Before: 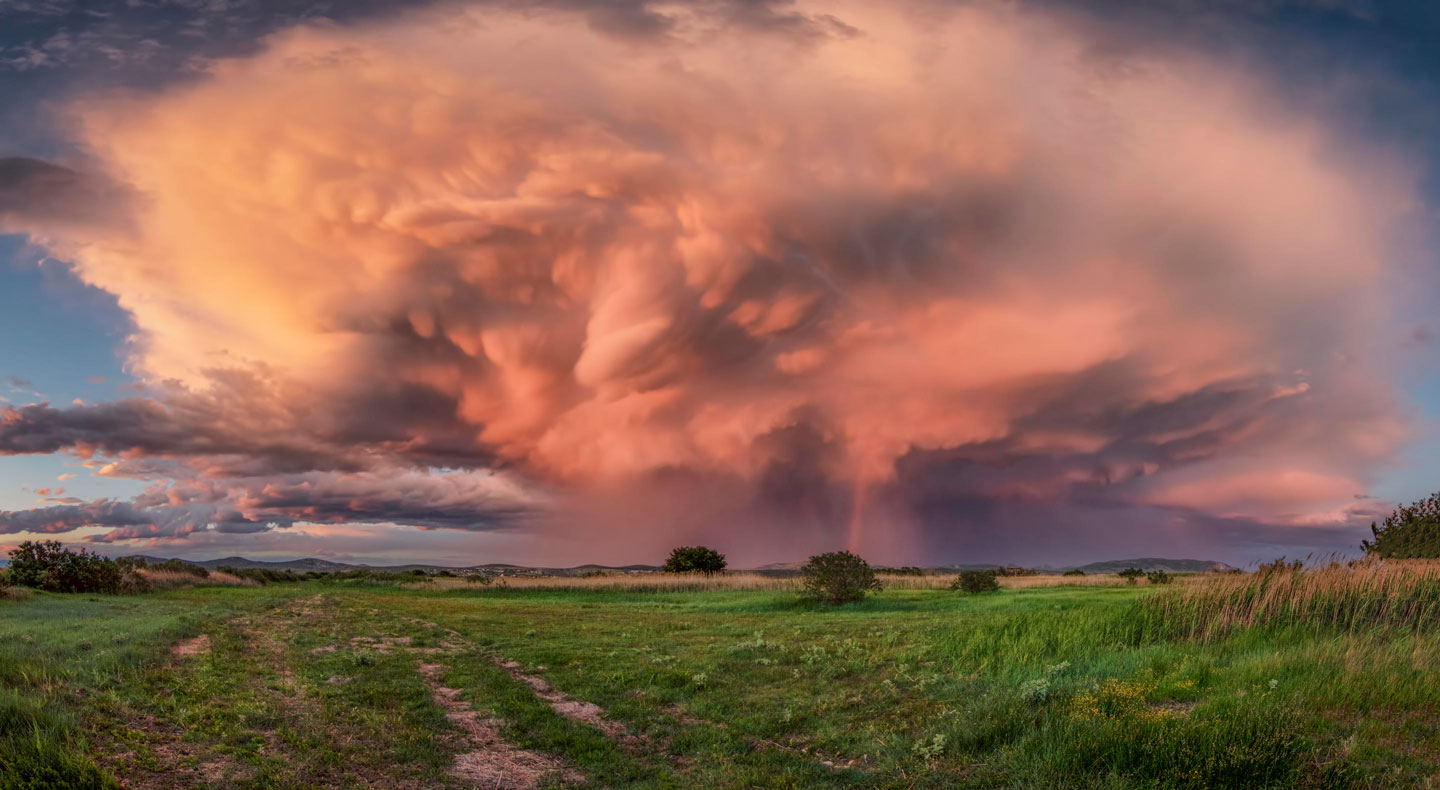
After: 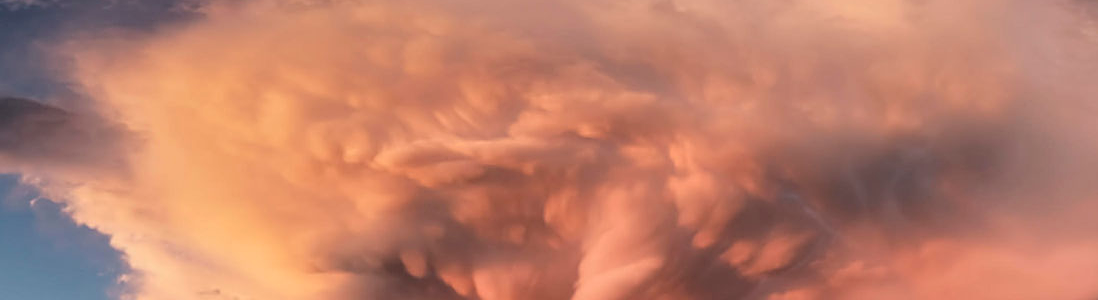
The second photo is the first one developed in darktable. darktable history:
crop: left 0.579%, top 7.627%, right 23.167%, bottom 54.275%
sharpen: on, module defaults
contrast equalizer: y [[0.509, 0.517, 0.523, 0.523, 0.517, 0.509], [0.5 ×6], [0.5 ×6], [0 ×6], [0 ×6]]
exposure: black level correction 0.001, compensate highlight preservation false
